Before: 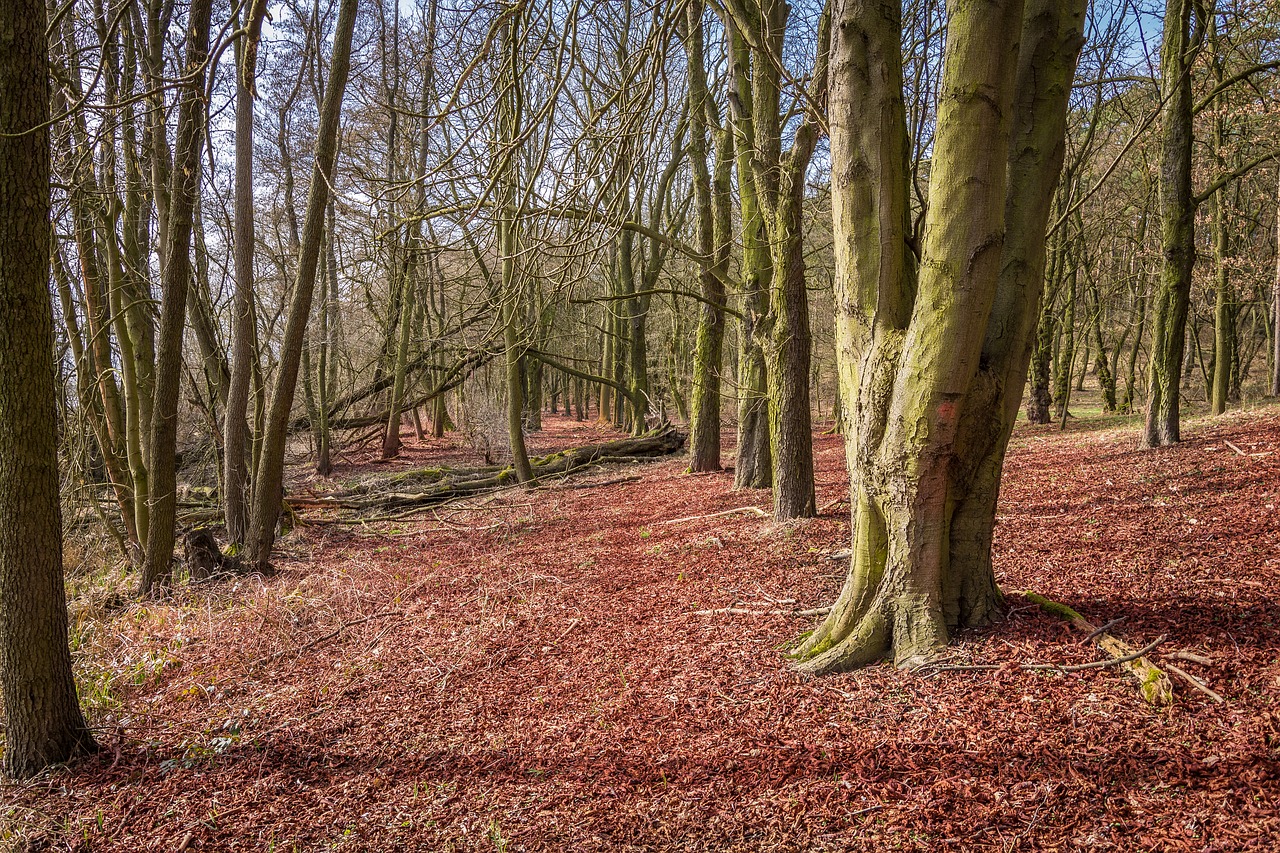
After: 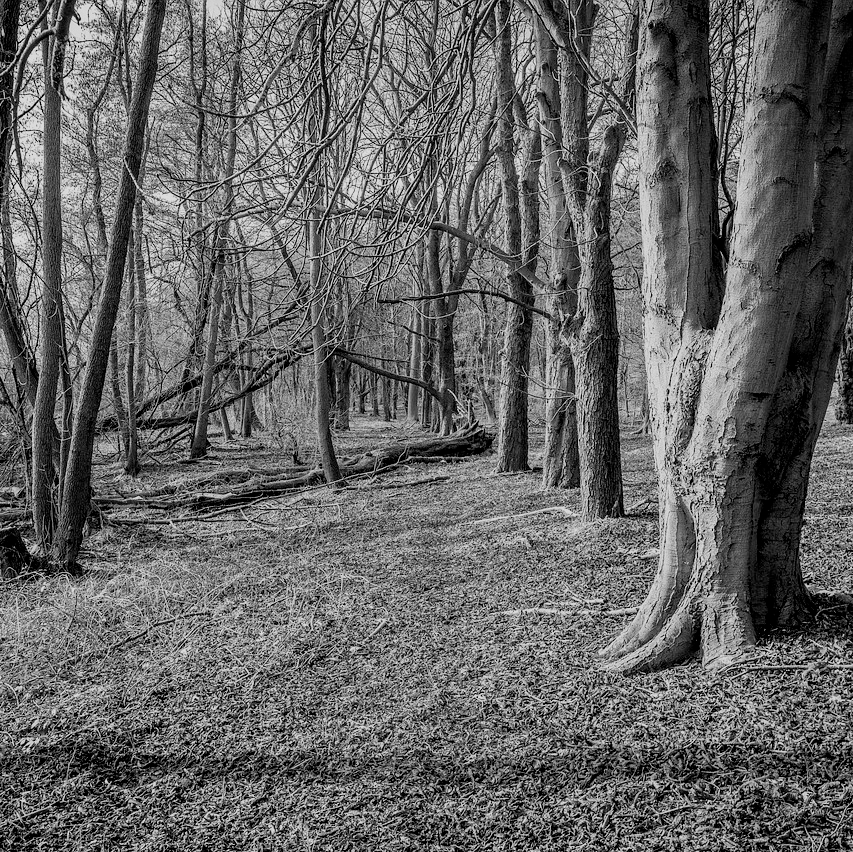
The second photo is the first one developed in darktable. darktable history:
rgb levels: levels [[0.01, 0.419, 0.839], [0, 0.5, 1], [0, 0.5, 1]]
monochrome: on, module defaults
filmic rgb: black relative exposure -7.65 EV, white relative exposure 4.56 EV, hardness 3.61, color science v6 (2022)
crop and rotate: left 15.055%, right 18.278%
color zones: curves: ch1 [(0, 0.469) (0.01, 0.469) (0.12, 0.446) (0.248, 0.469) (0.5, 0.5) (0.748, 0.5) (0.99, 0.469) (1, 0.469)]
